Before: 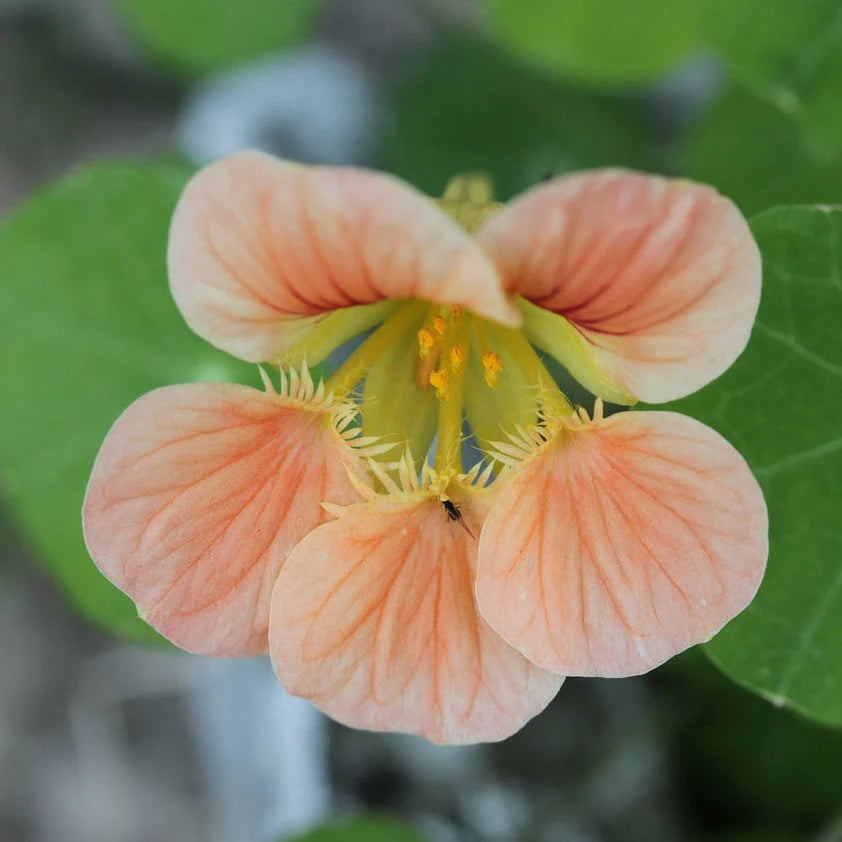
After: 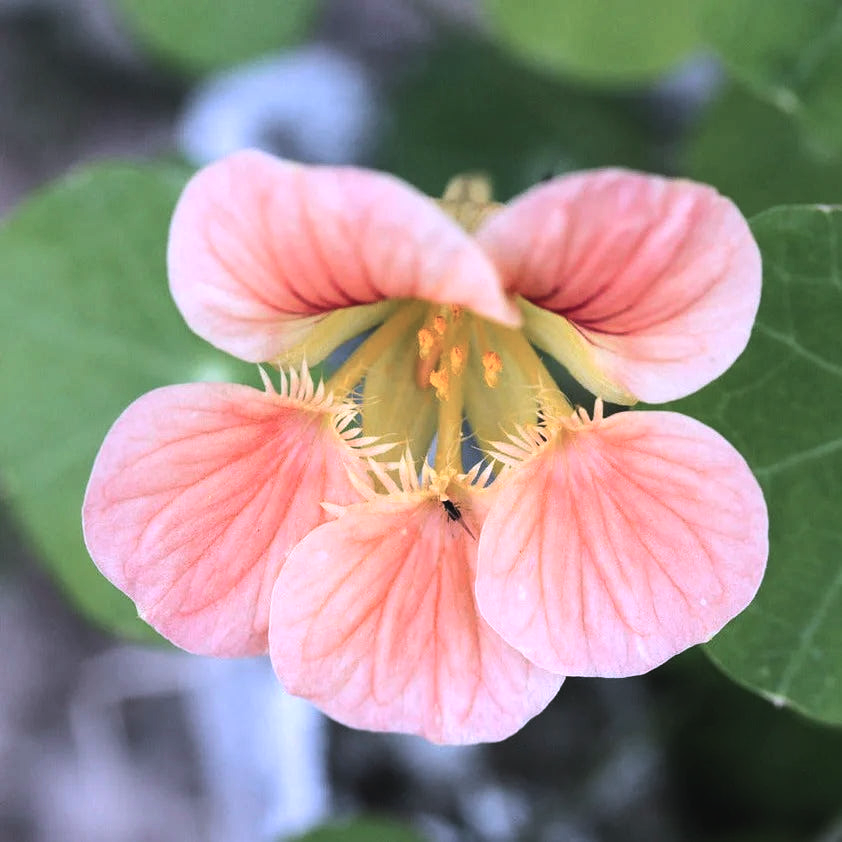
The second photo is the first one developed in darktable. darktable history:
color correction: highlights a* 15.03, highlights b* -25.07
tone equalizer: -8 EV -0.75 EV, -7 EV -0.7 EV, -6 EV -0.6 EV, -5 EV -0.4 EV, -3 EV 0.4 EV, -2 EV 0.6 EV, -1 EV 0.7 EV, +0 EV 0.75 EV, edges refinement/feathering 500, mask exposure compensation -1.57 EV, preserve details no
exposure: black level correction -0.005, exposure 0.054 EV, compensate highlight preservation false
